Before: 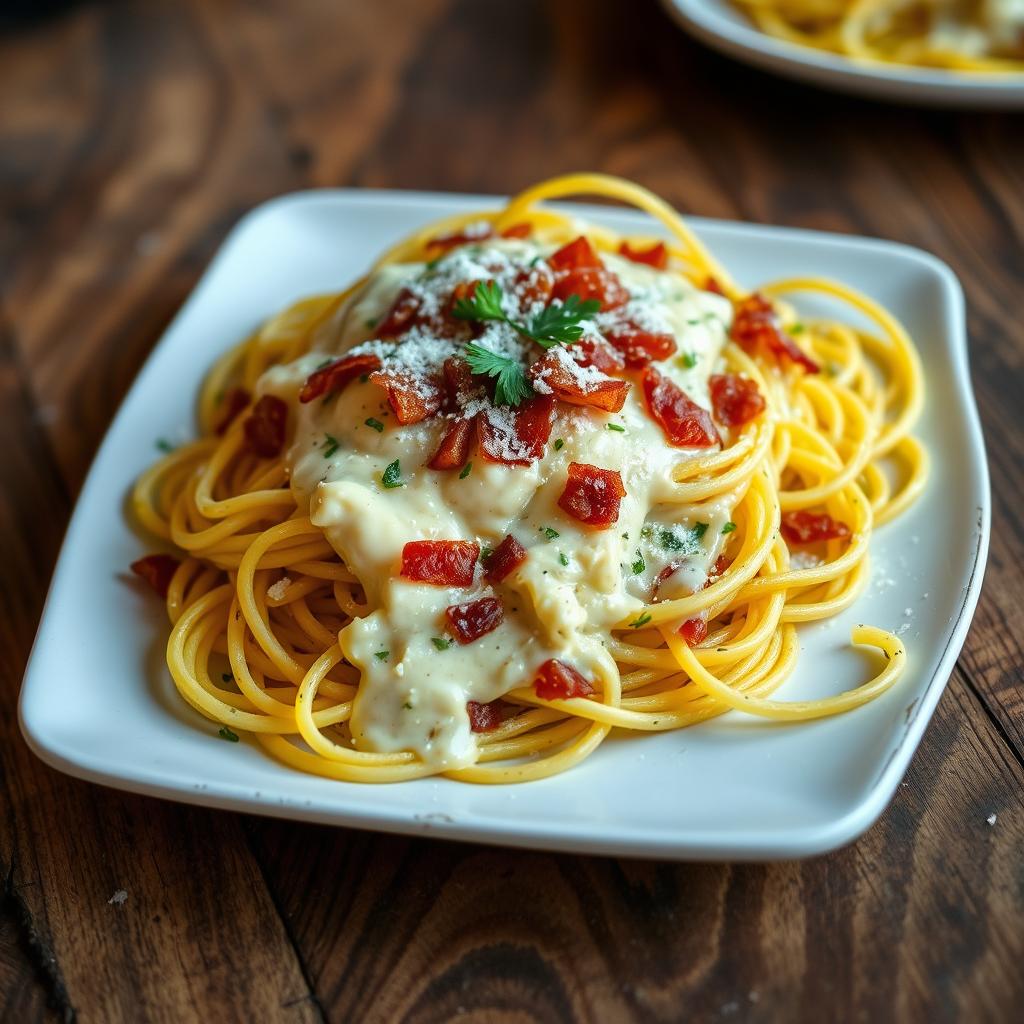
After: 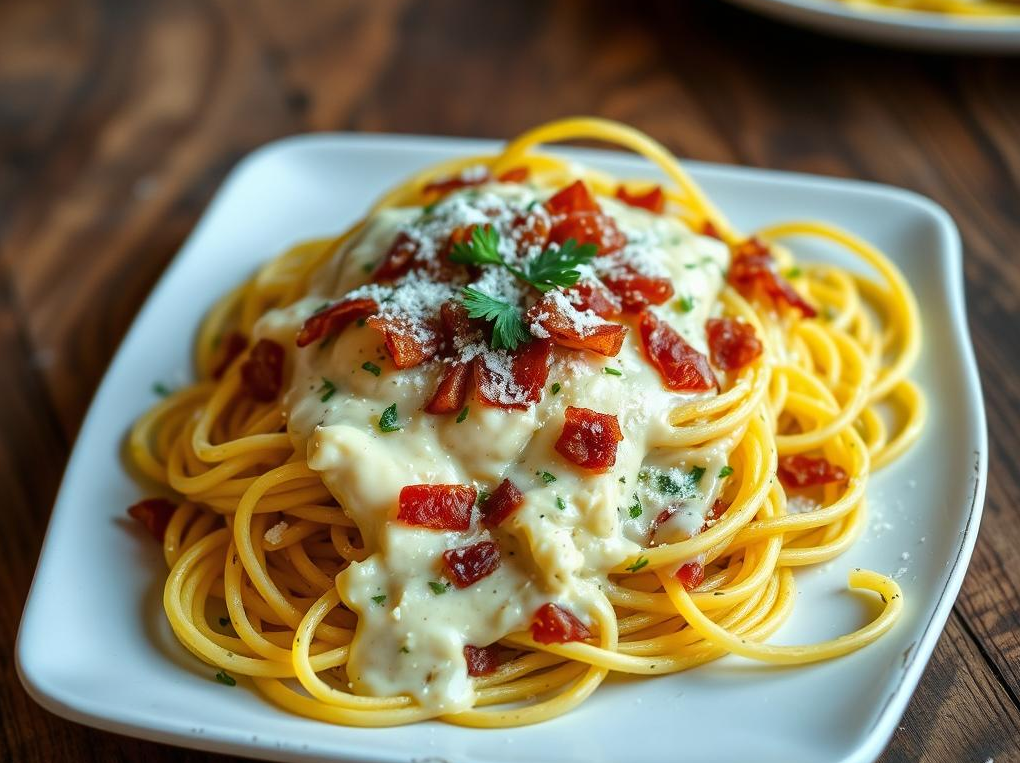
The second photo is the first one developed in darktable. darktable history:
tone equalizer: on, module defaults
crop: left 0.321%, top 5.508%, bottom 19.926%
